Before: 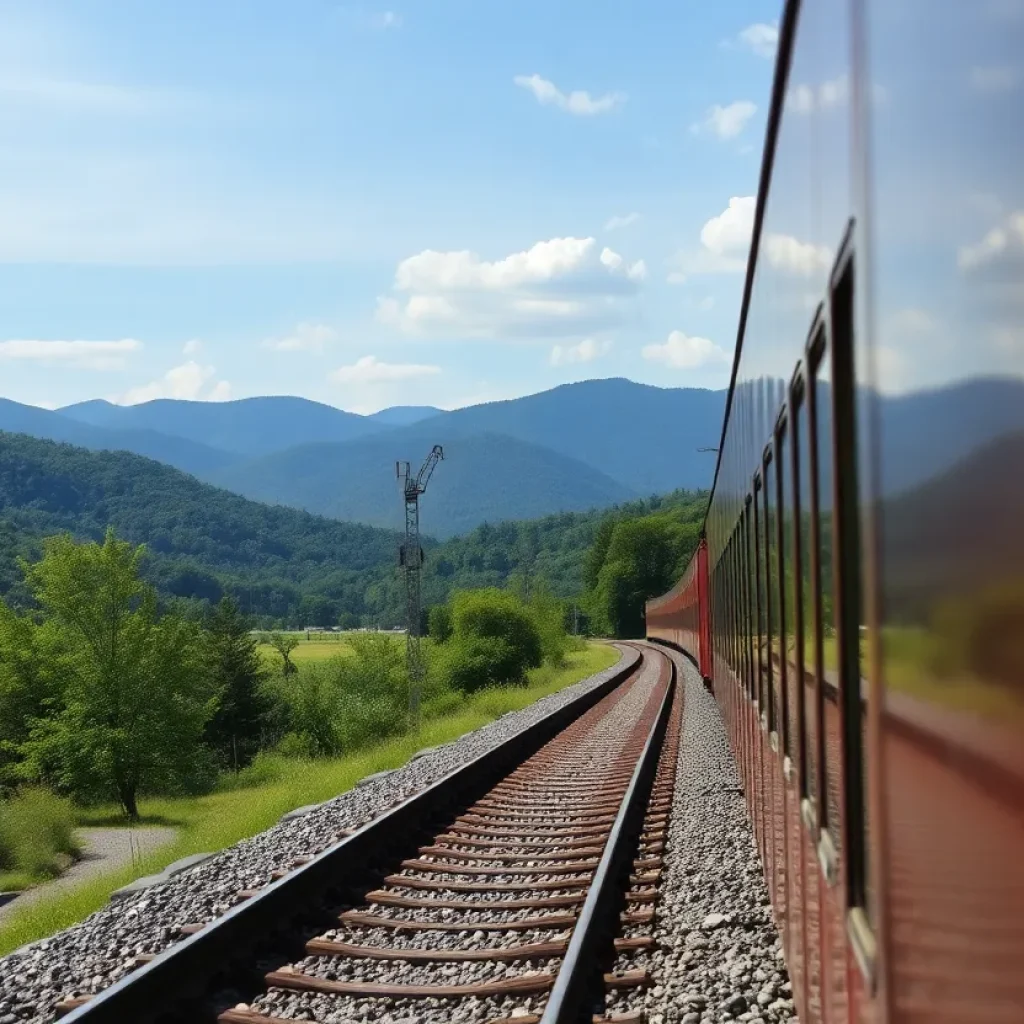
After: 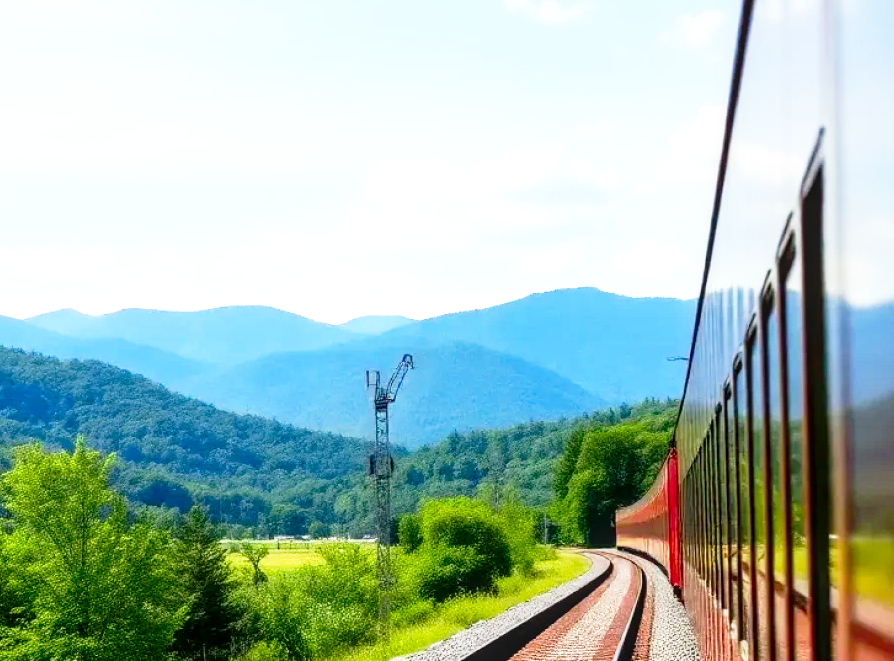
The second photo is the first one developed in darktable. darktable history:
base curve: curves: ch0 [(0, 0) (0.012, 0.01) (0.073, 0.168) (0.31, 0.711) (0.645, 0.957) (1, 1)], preserve colors none
contrast brightness saturation: brightness -0.02, saturation 0.35
crop: left 3.015%, top 8.969%, right 9.647%, bottom 26.457%
local contrast: on, module defaults
exposure: exposure 0.2 EV, compensate highlight preservation false
